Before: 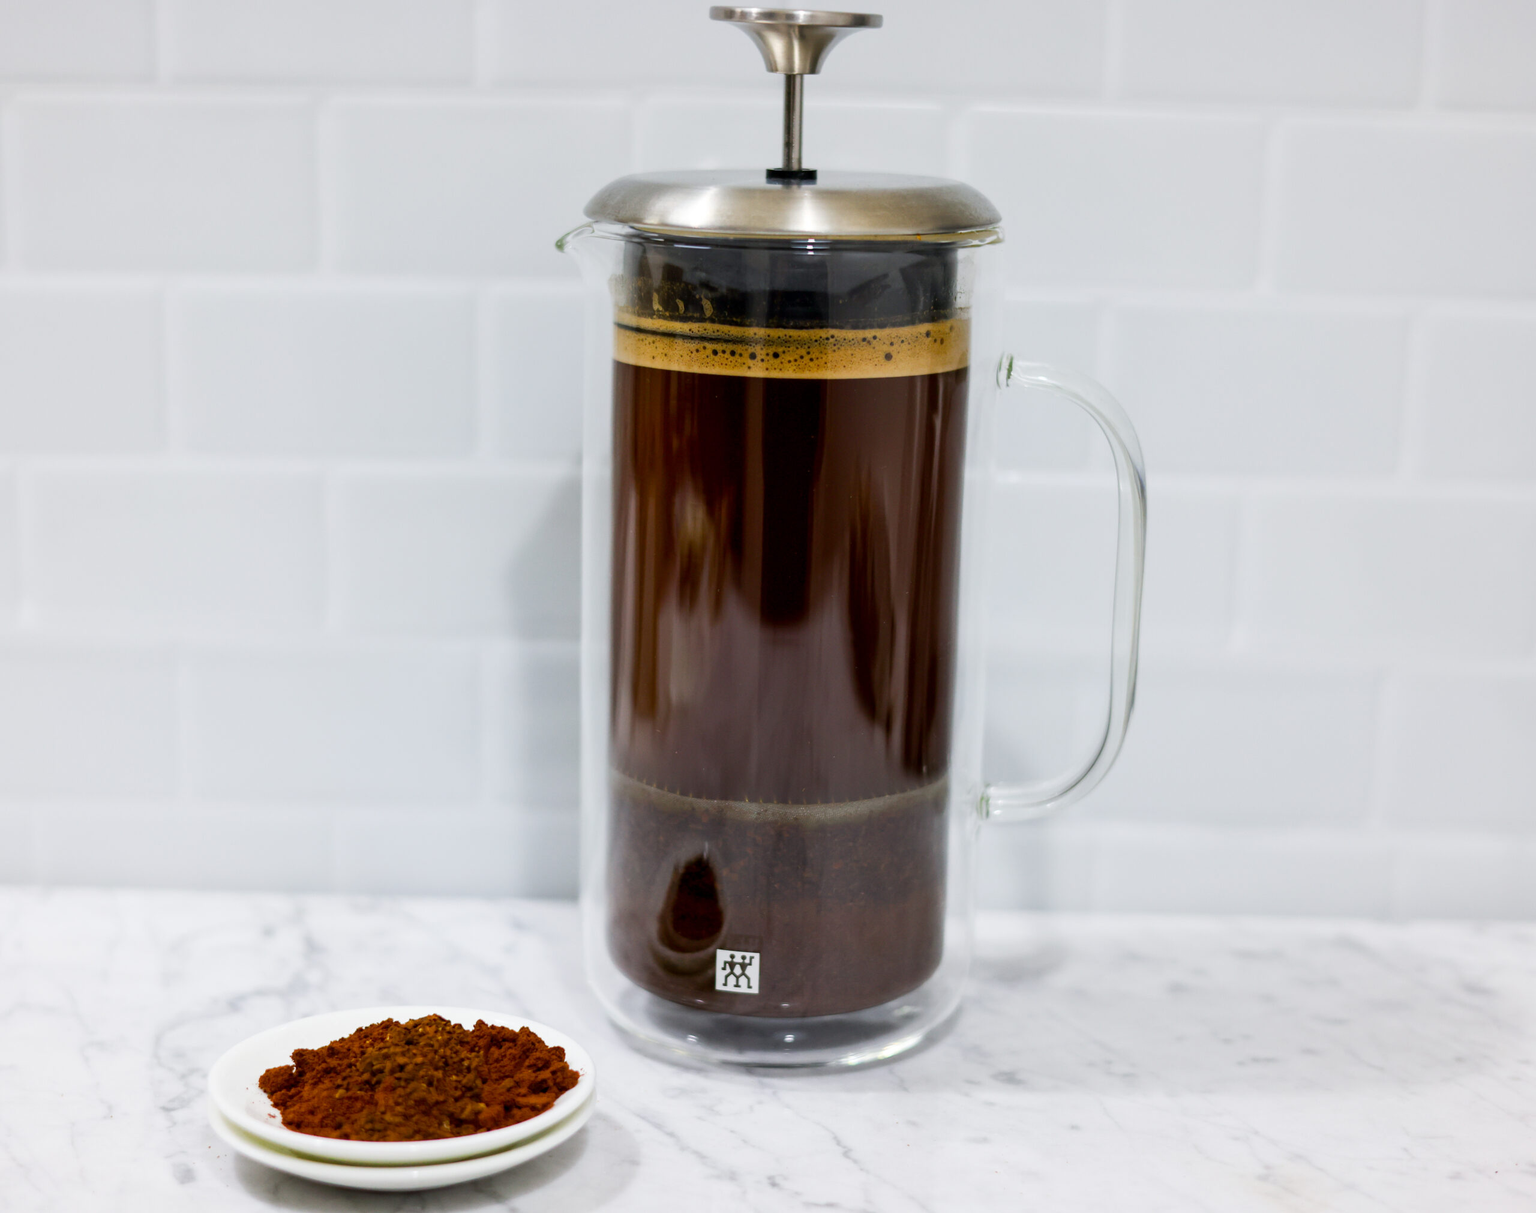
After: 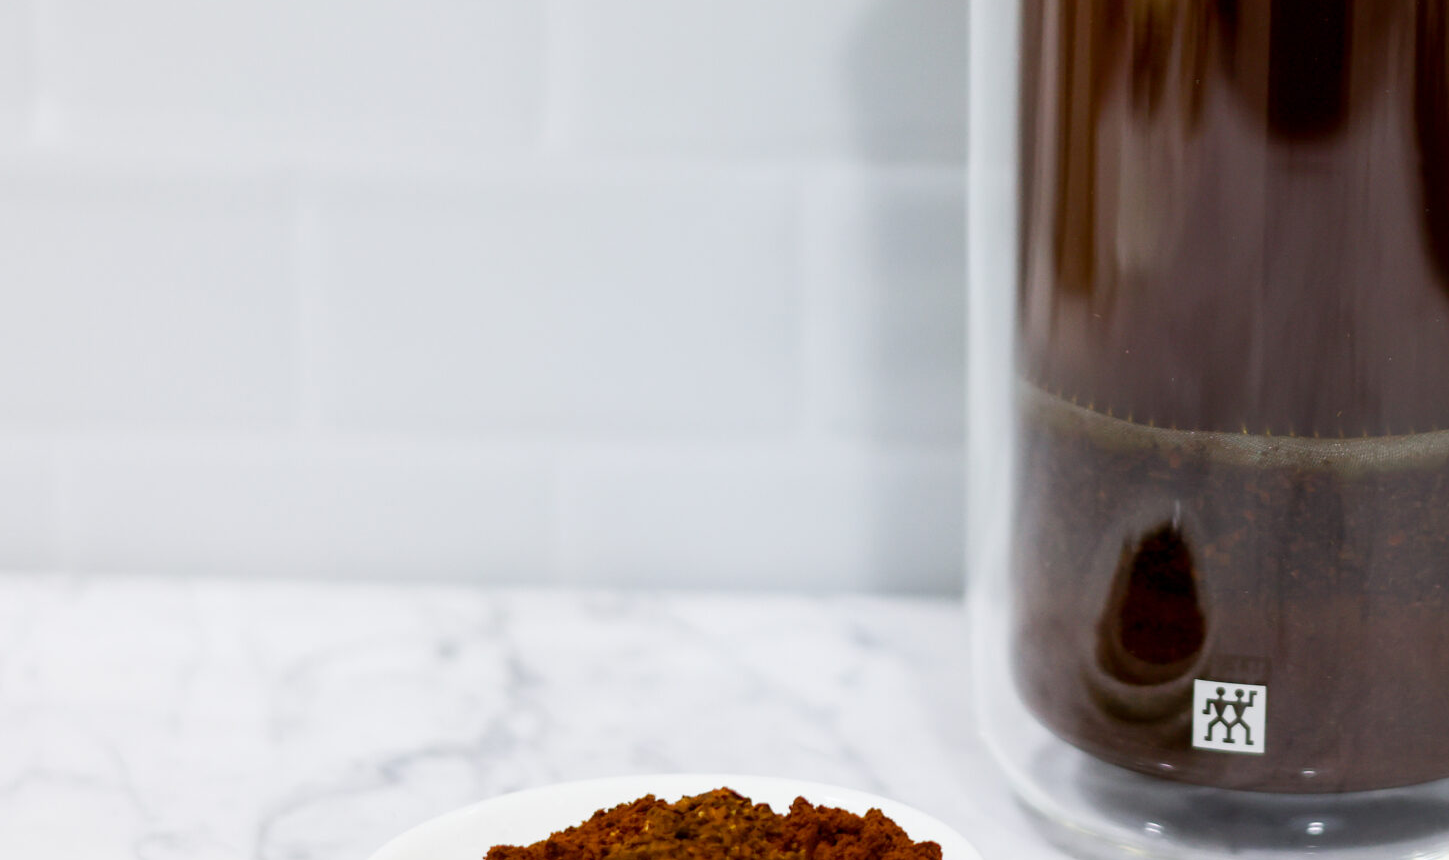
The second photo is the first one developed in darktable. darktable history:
crop: top 44.671%, right 43.361%, bottom 12.74%
